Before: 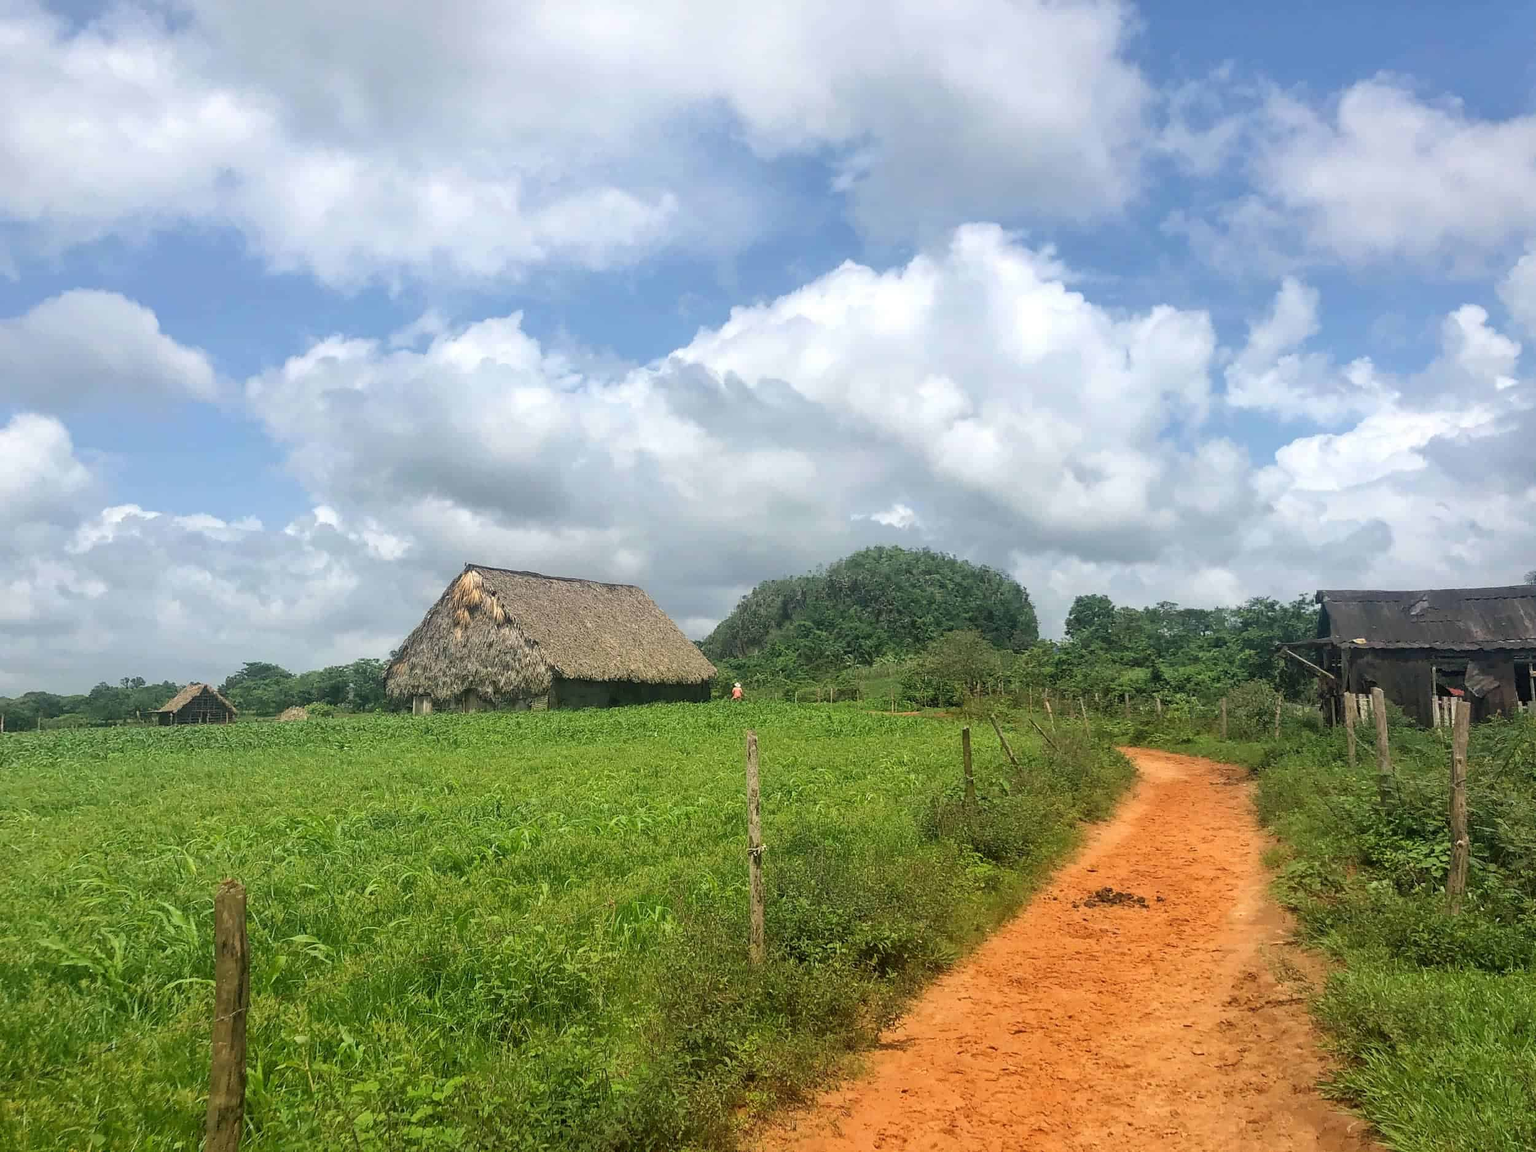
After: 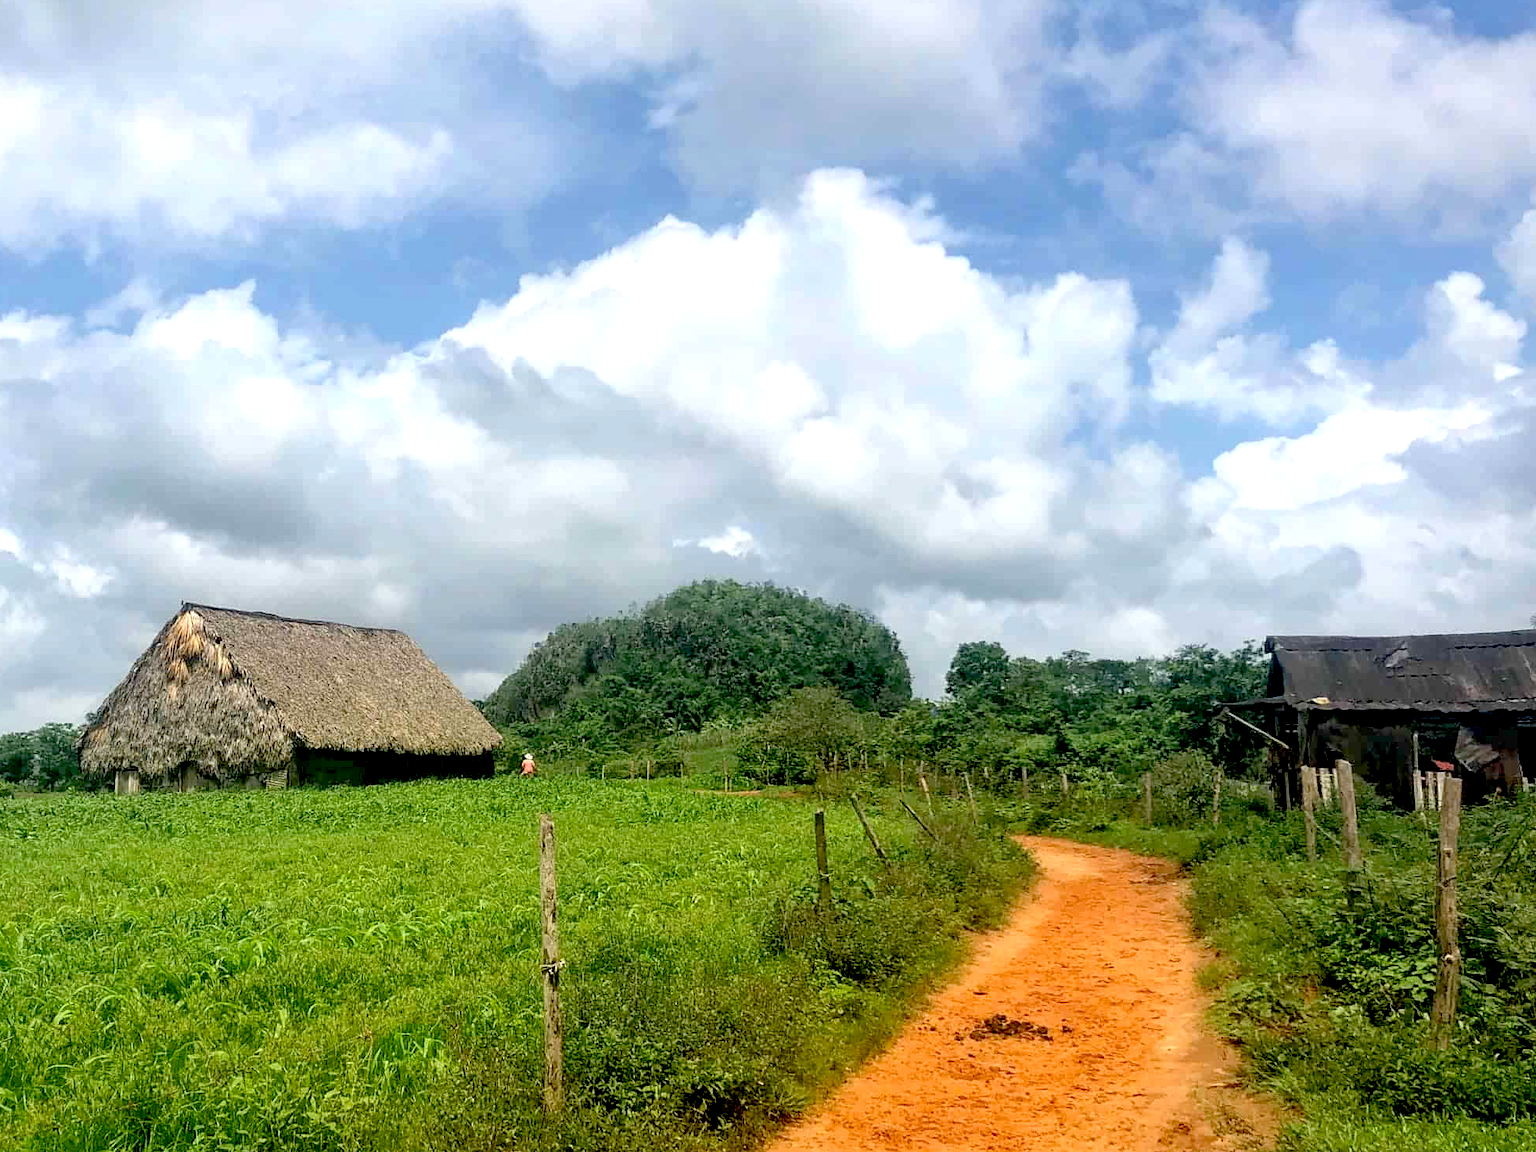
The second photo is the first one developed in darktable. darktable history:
exposure: black level correction 0.031, exposure 0.304 EV, compensate highlight preservation false
crop and rotate: left 21.02%, top 7.934%, right 0.457%, bottom 13.502%
